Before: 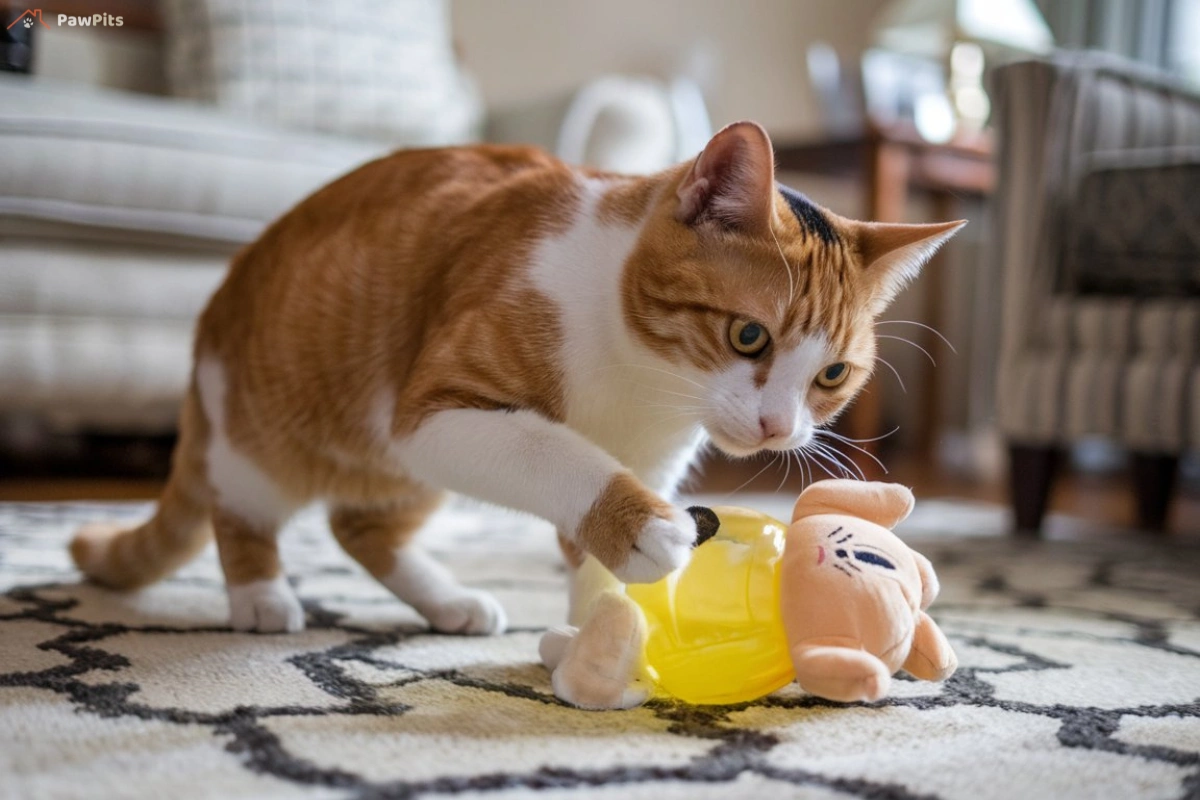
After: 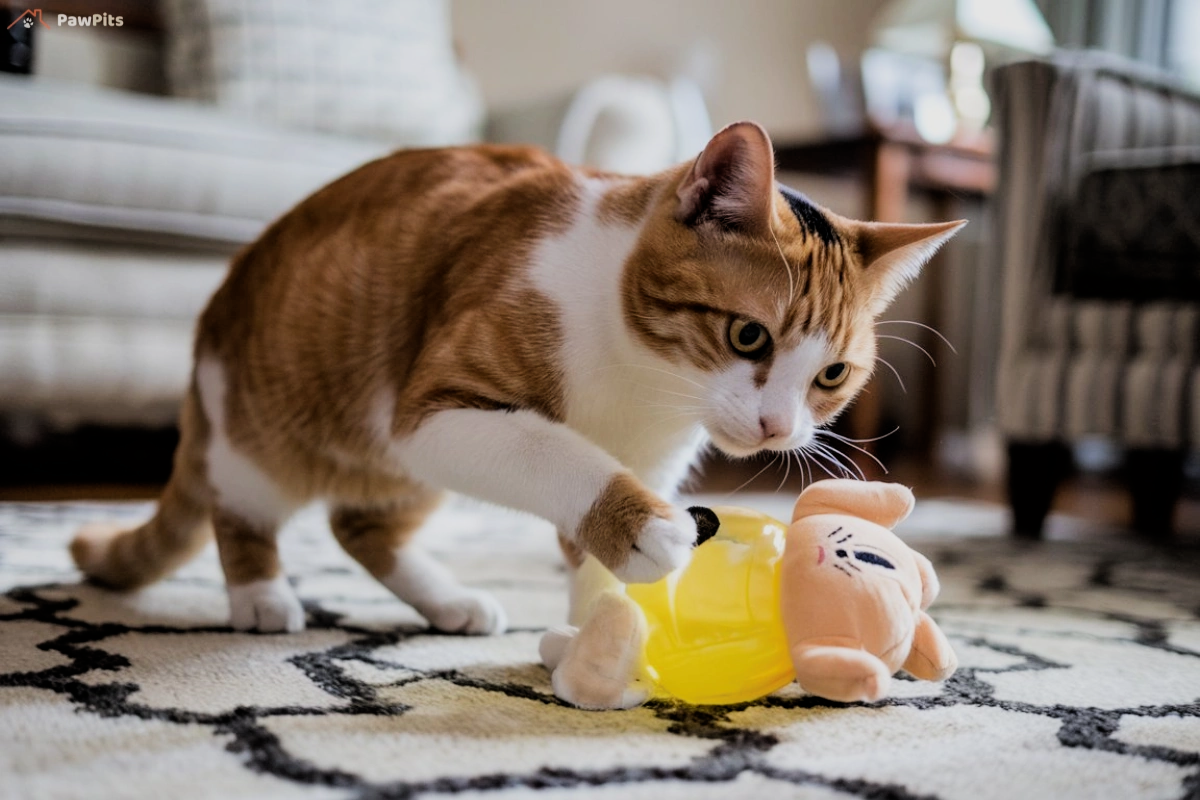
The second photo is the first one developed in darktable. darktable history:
contrast equalizer: y [[0.518, 0.517, 0.501, 0.5, 0.5, 0.5], [0.5 ×6], [0.5 ×6], [0 ×6], [0 ×6]]
filmic rgb: black relative exposure -5 EV, hardness 2.88, contrast 1.3
